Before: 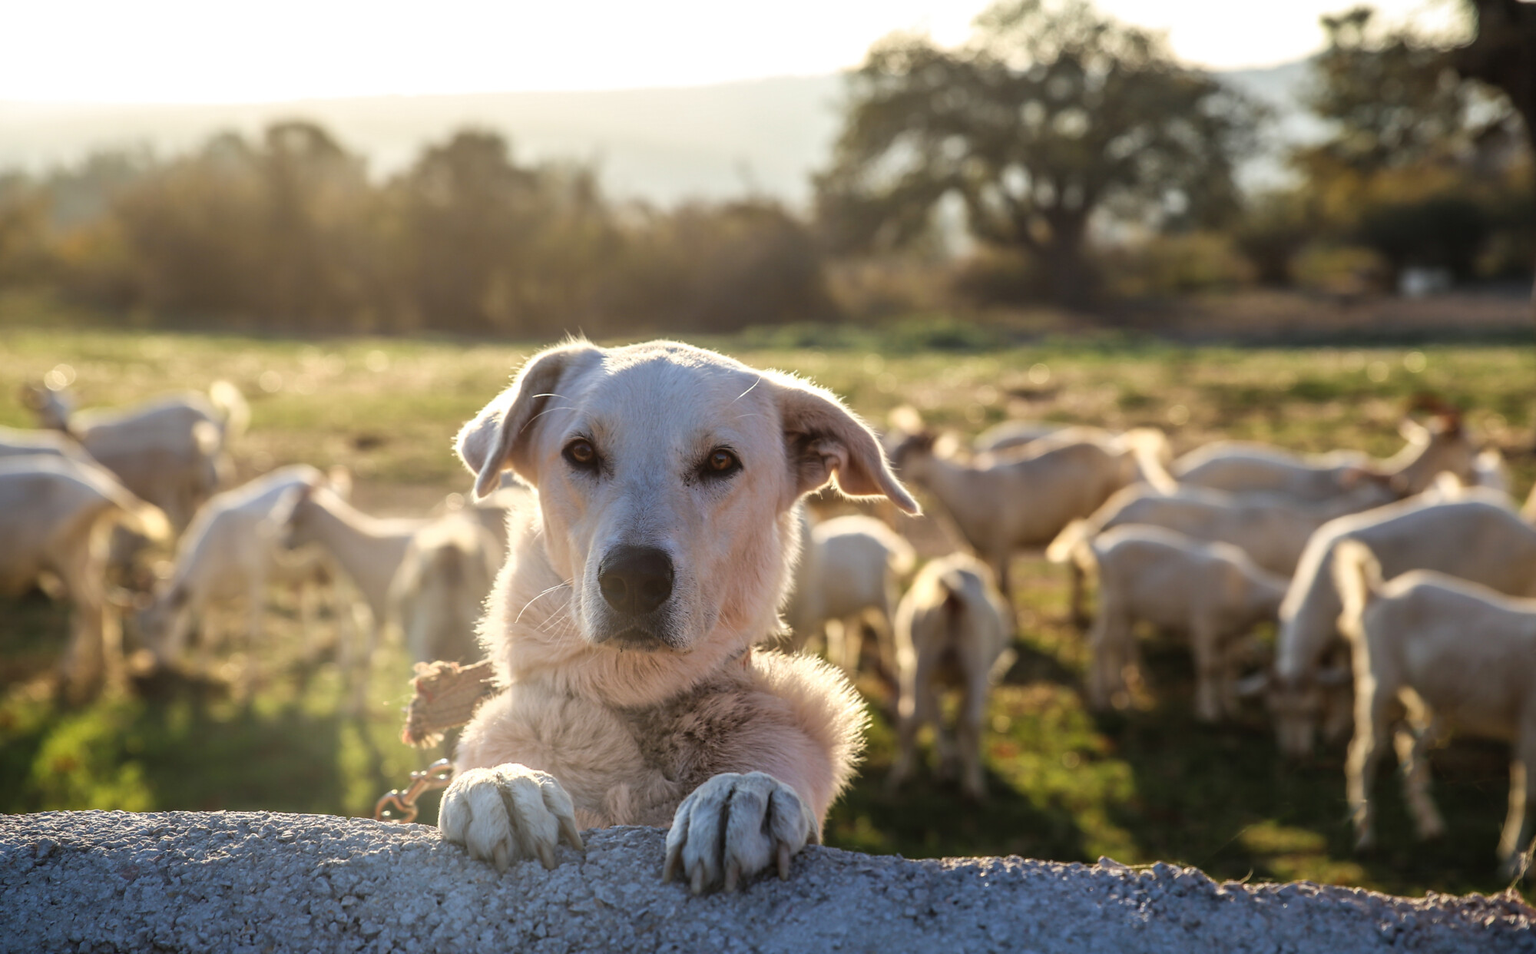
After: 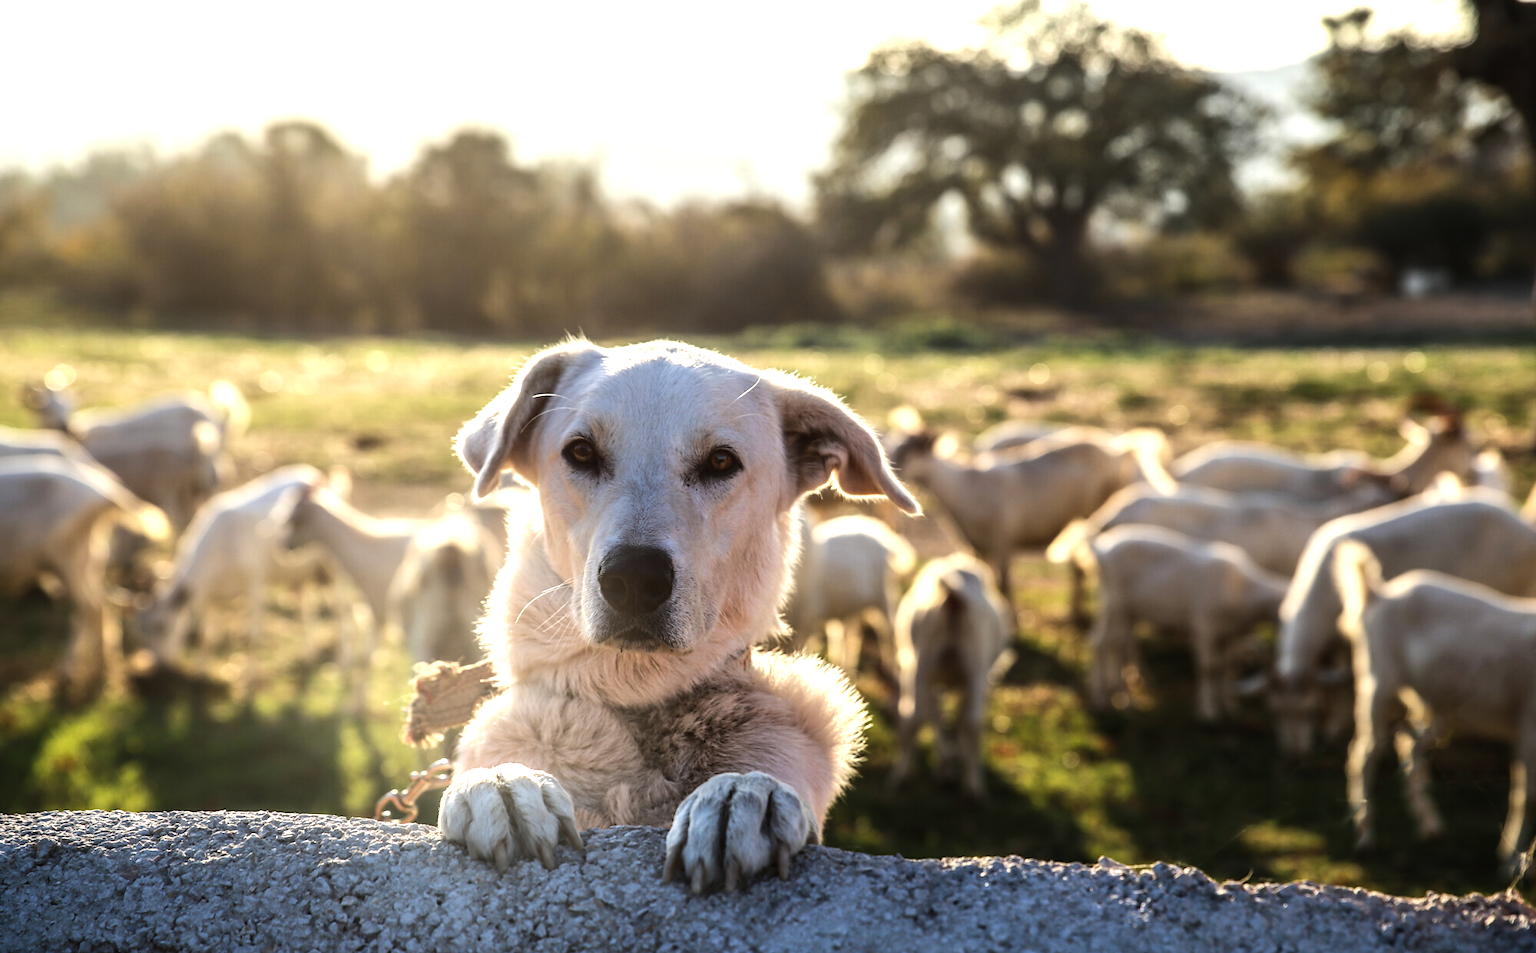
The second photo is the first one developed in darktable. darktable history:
tone equalizer: -8 EV -0.75 EV, -7 EV -0.672 EV, -6 EV -0.611 EV, -5 EV -0.41 EV, -3 EV 0.4 EV, -2 EV 0.6 EV, -1 EV 0.675 EV, +0 EV 0.732 EV, edges refinement/feathering 500, mask exposure compensation -1.57 EV, preserve details no
